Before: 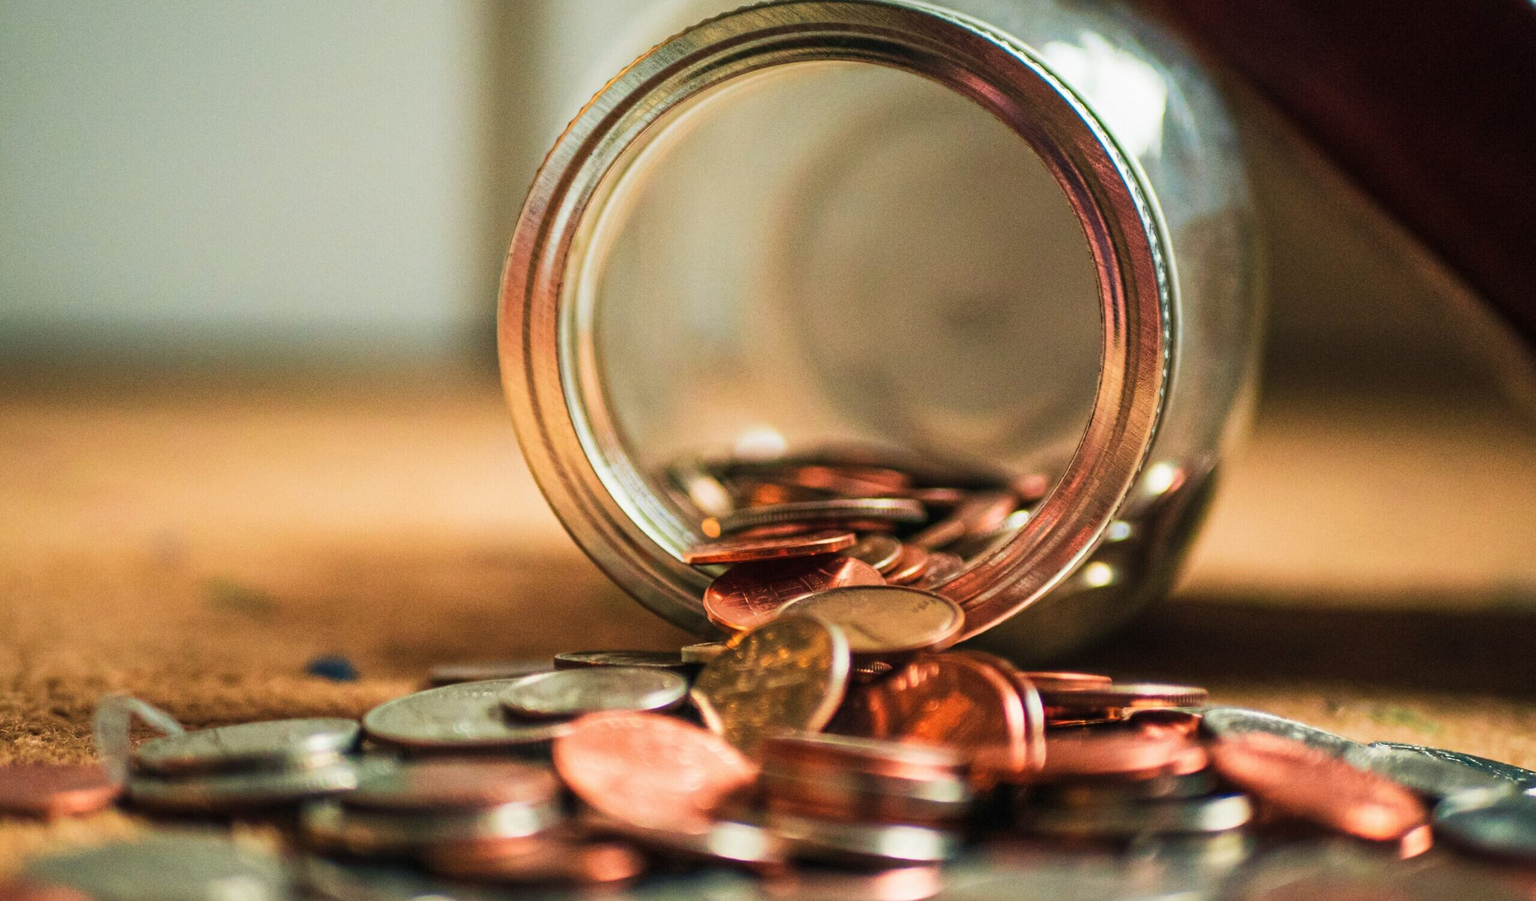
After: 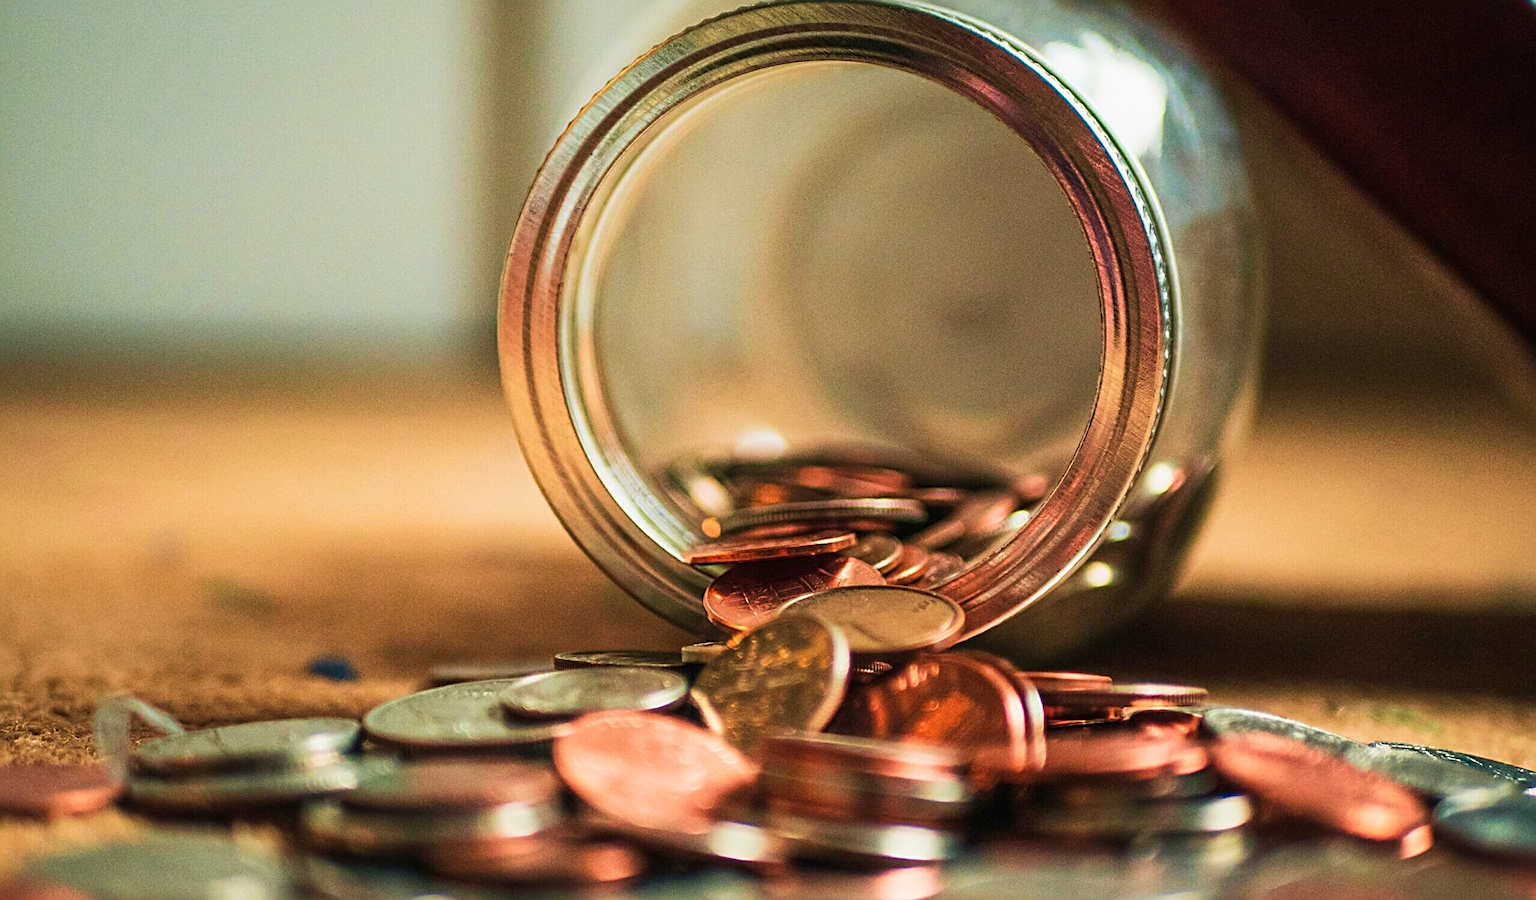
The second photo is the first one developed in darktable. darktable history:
sharpen: radius 2.817, amount 0.715
velvia: on, module defaults
